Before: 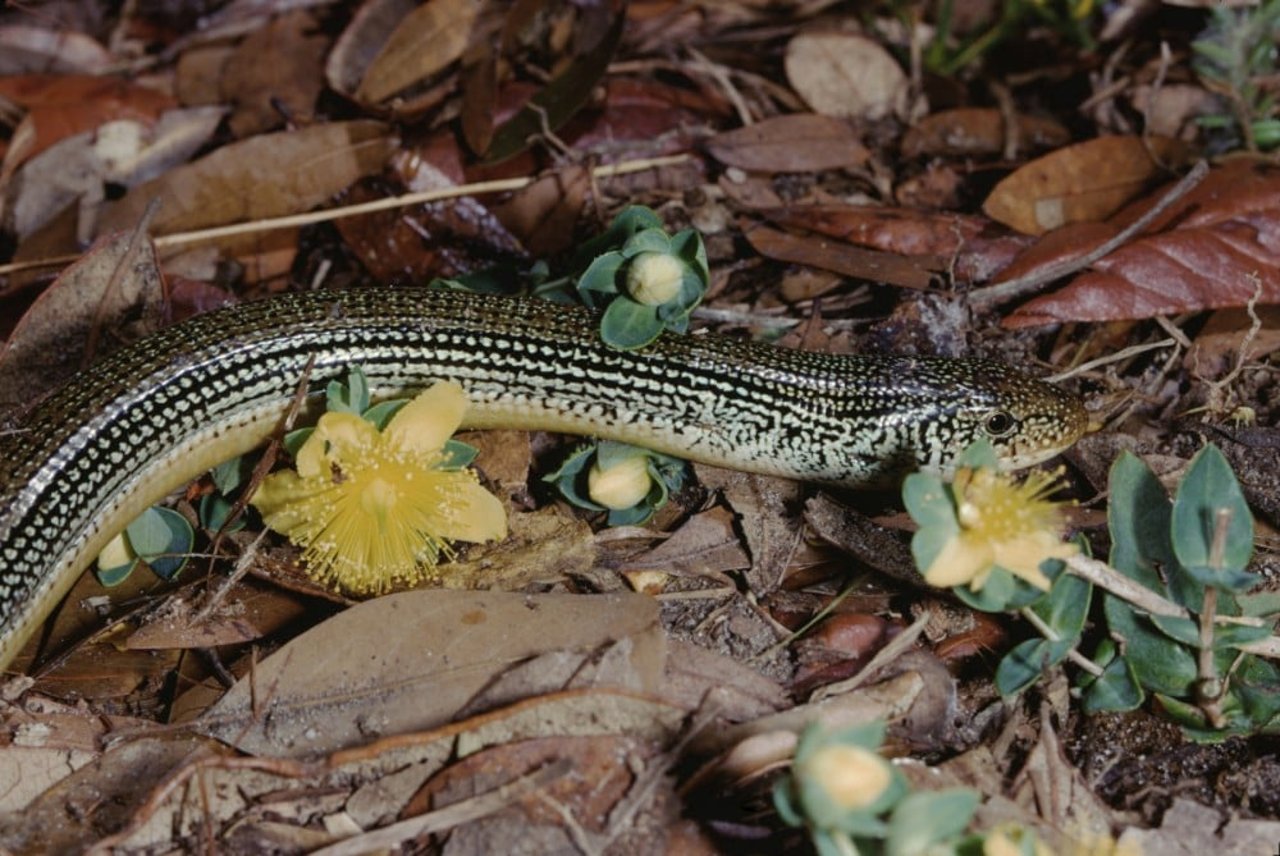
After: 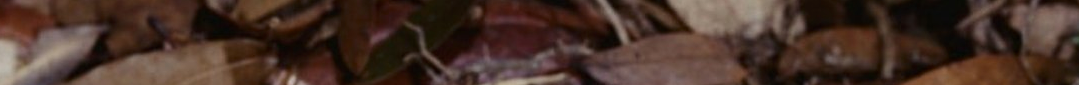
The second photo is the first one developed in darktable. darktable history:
contrast brightness saturation: contrast 0.14
crop and rotate: left 9.644%, top 9.491%, right 6.021%, bottom 80.509%
